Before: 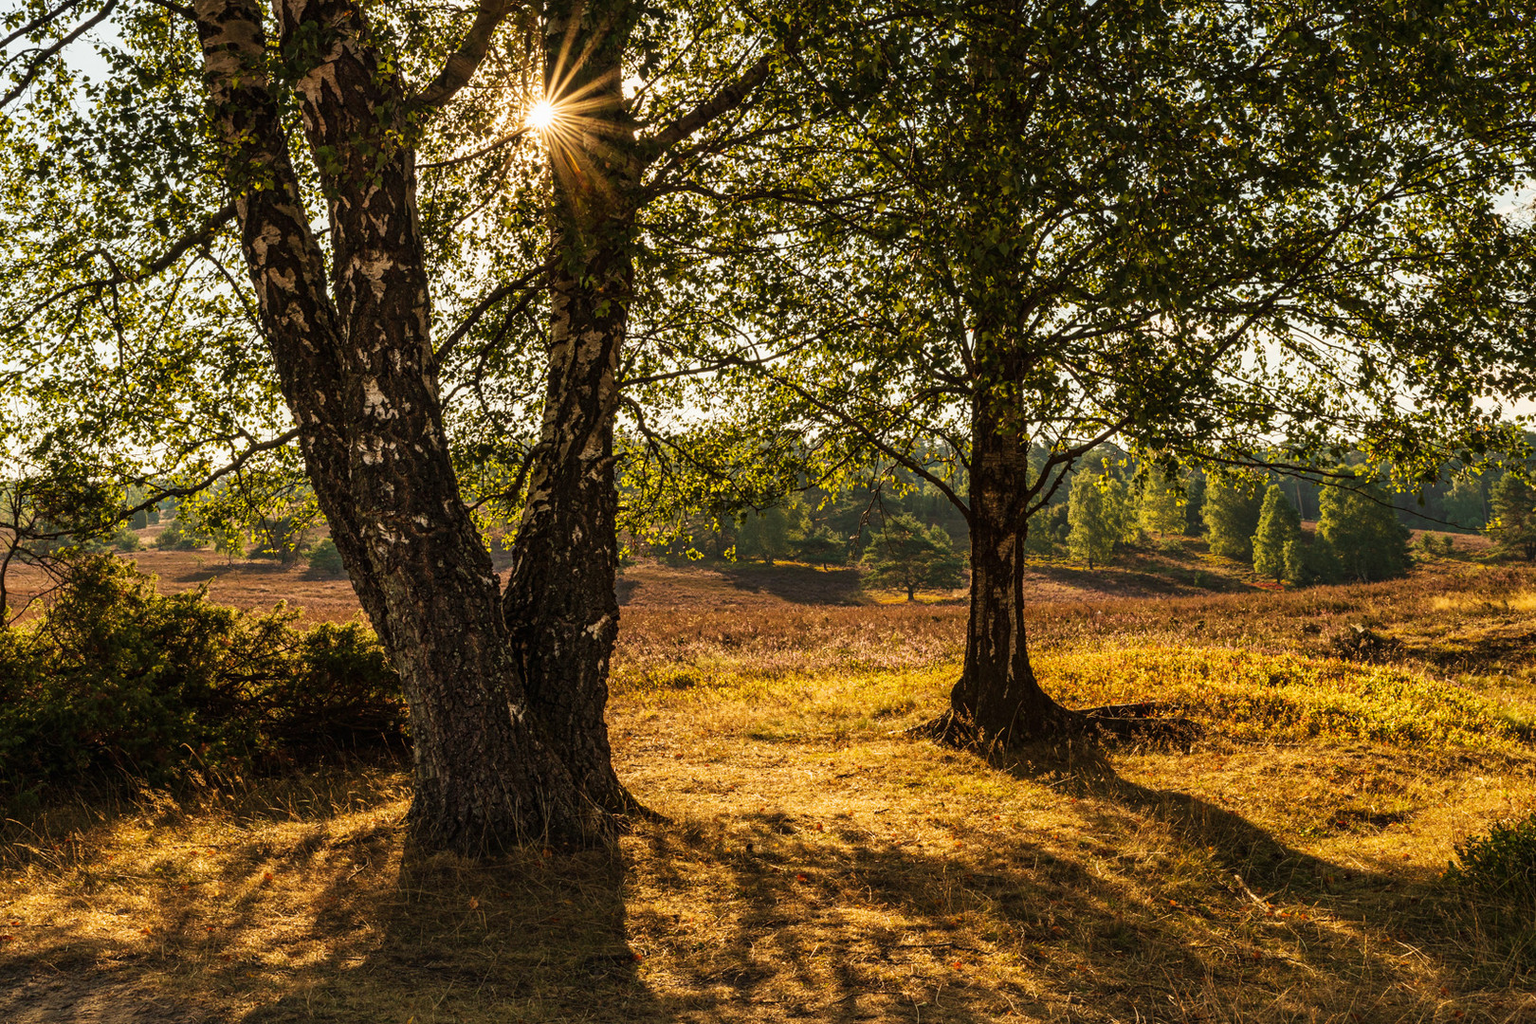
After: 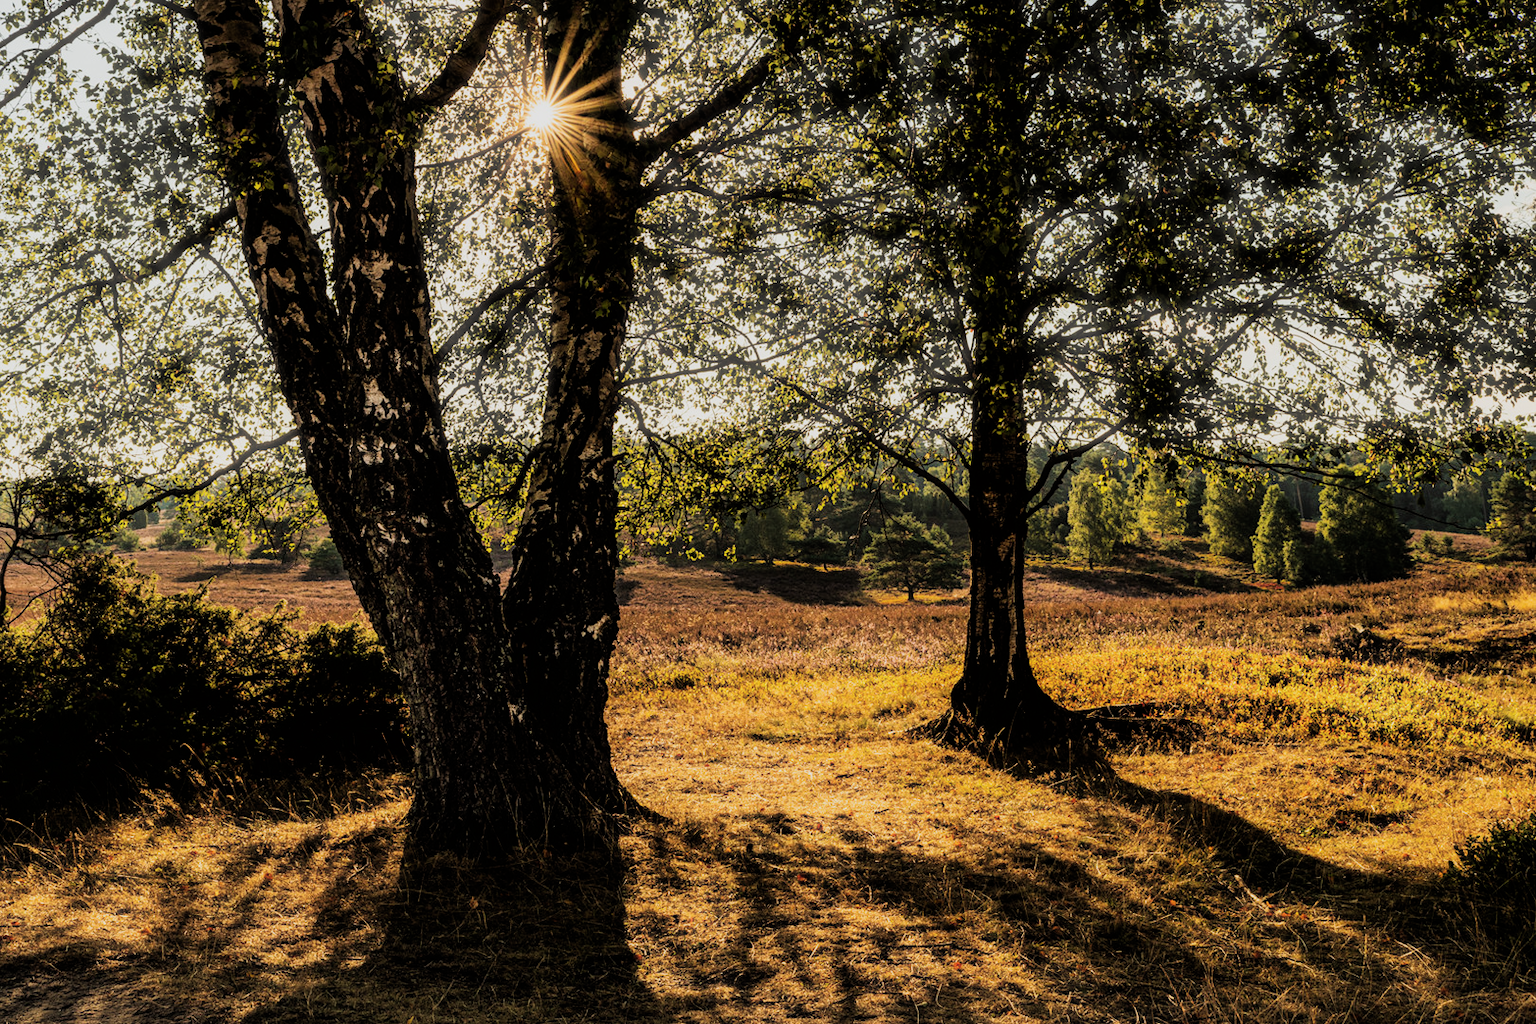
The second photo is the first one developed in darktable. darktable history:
haze removal: strength -0.1, adaptive false
filmic rgb: black relative exposure -5 EV, hardness 2.88, contrast 1.3, highlights saturation mix -30%
